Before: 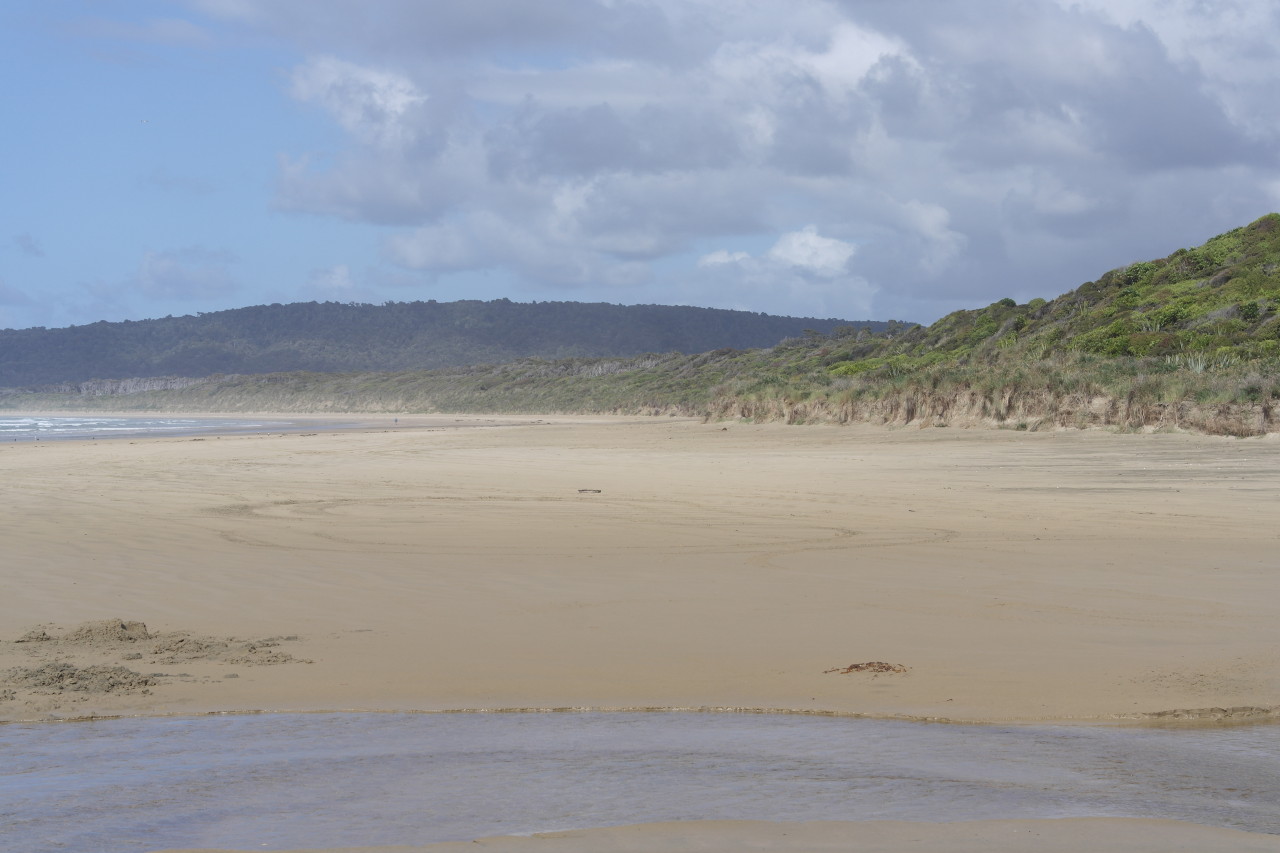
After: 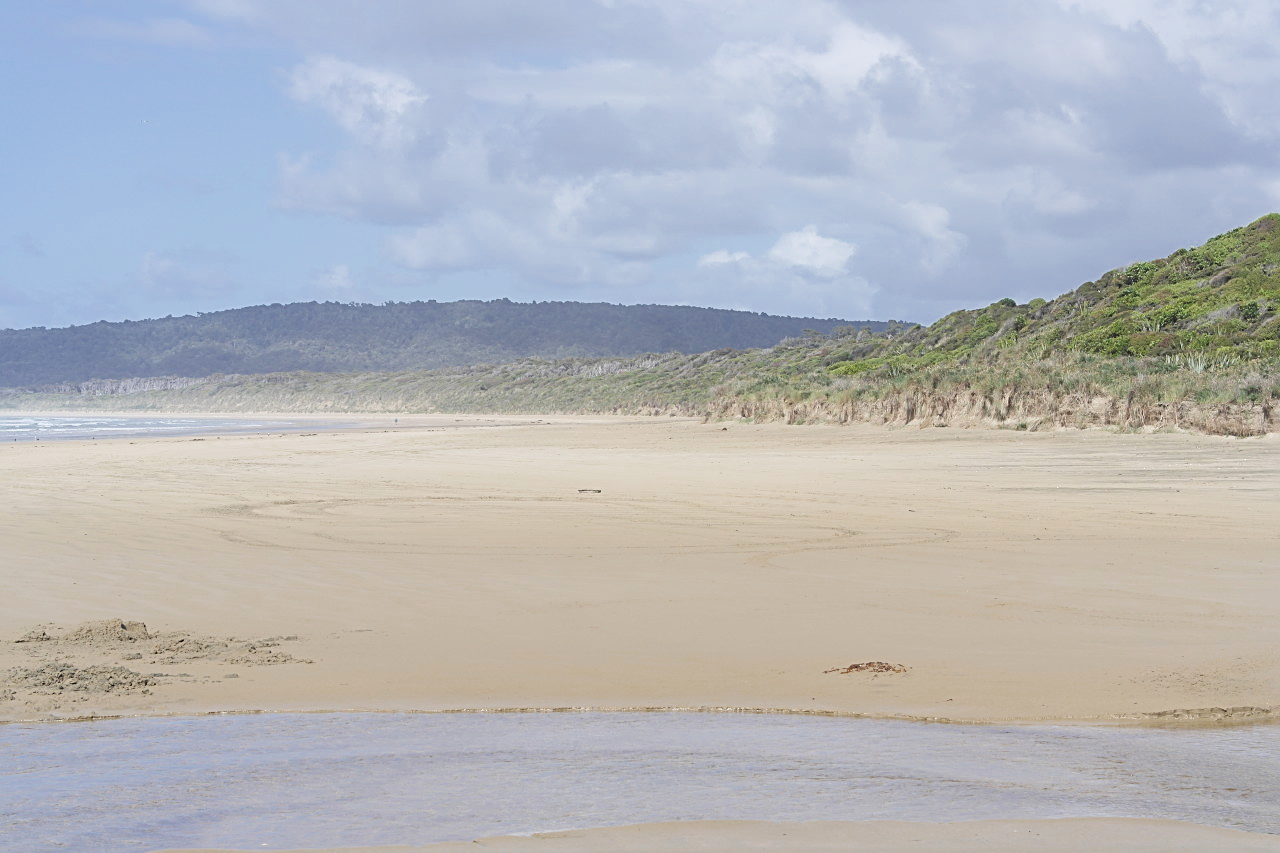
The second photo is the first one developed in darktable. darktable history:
filmic rgb: white relative exposure 3.85 EV, hardness 4.3
color zones: curves: ch0 [(0, 0.425) (0.143, 0.422) (0.286, 0.42) (0.429, 0.419) (0.571, 0.419) (0.714, 0.42) (0.857, 0.422) (1, 0.425)]
exposure: black level correction -0.005, exposure 1.002 EV, compensate highlight preservation false
sharpen: radius 2.543, amount 0.636
